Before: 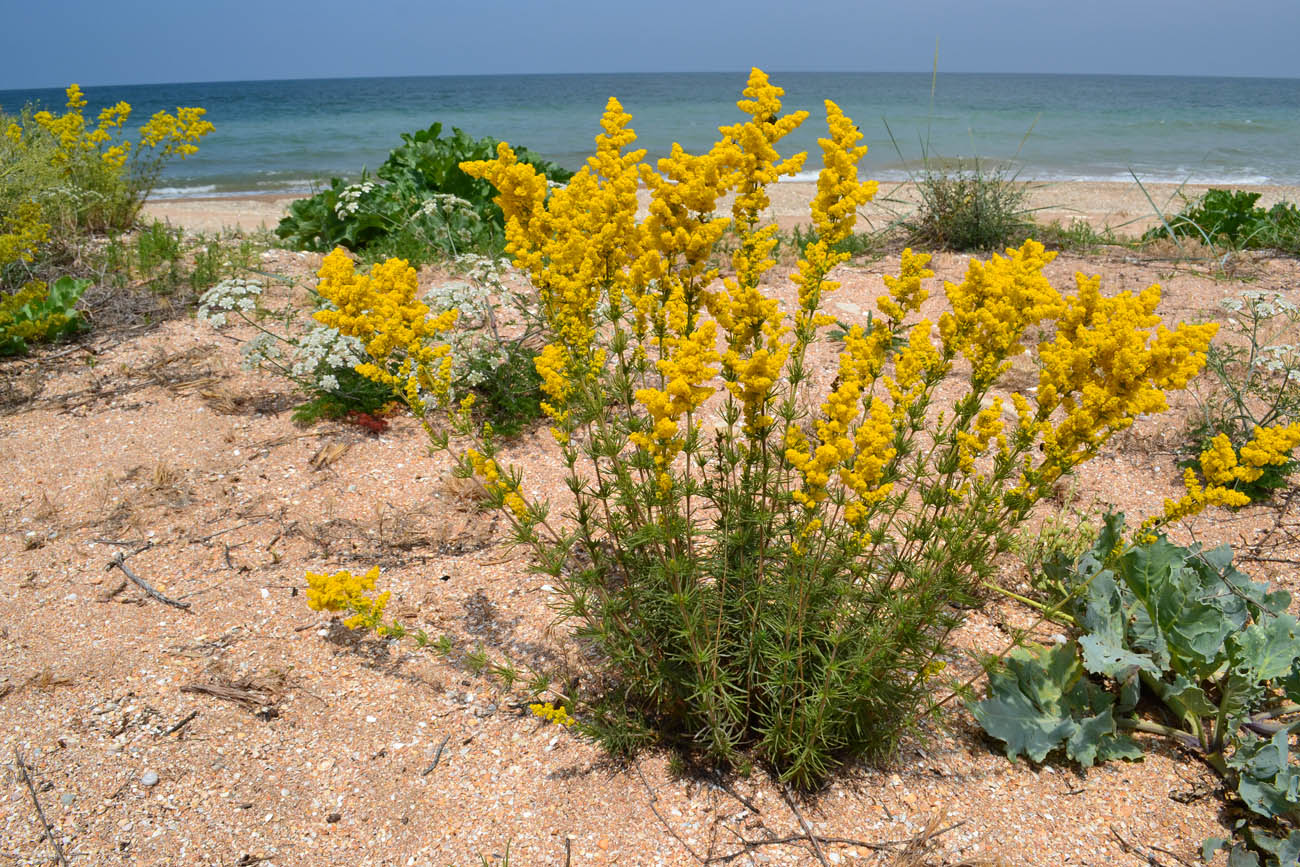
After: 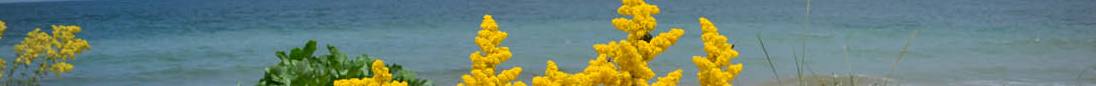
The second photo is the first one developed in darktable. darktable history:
bloom: size 15%, threshold 97%, strength 7%
vignetting: fall-off radius 60.92%
crop and rotate: left 9.644%, top 9.491%, right 6.021%, bottom 80.509%
